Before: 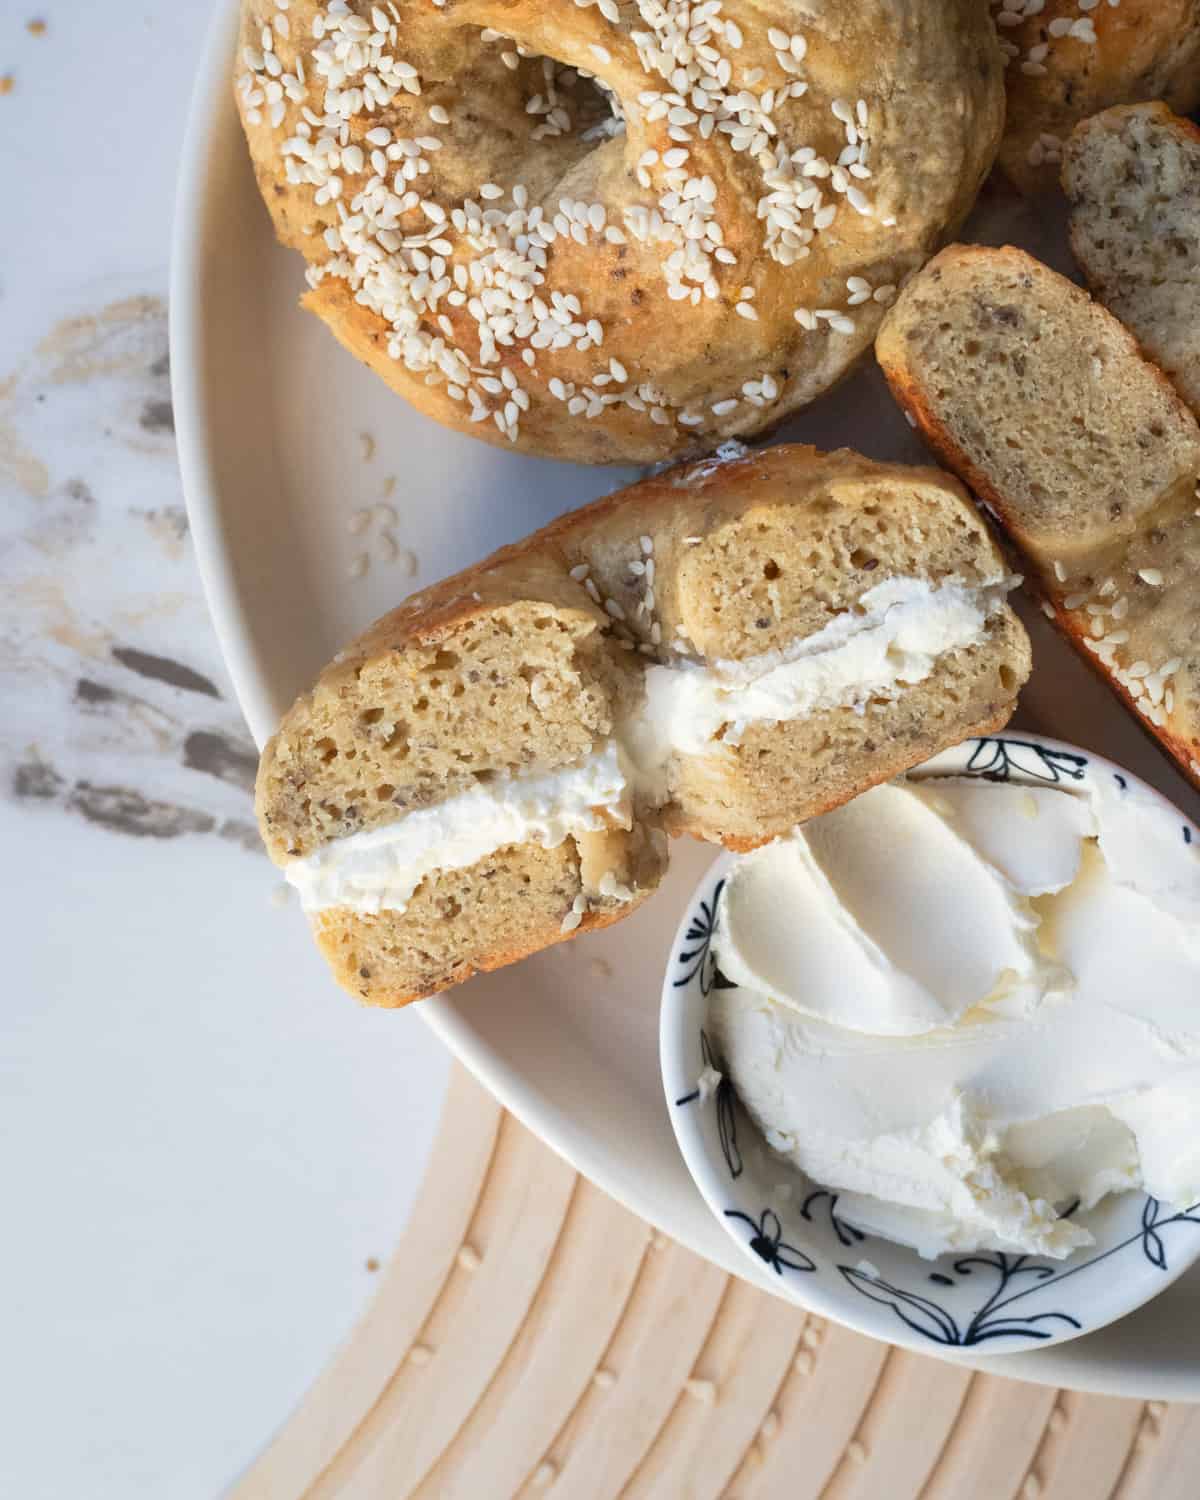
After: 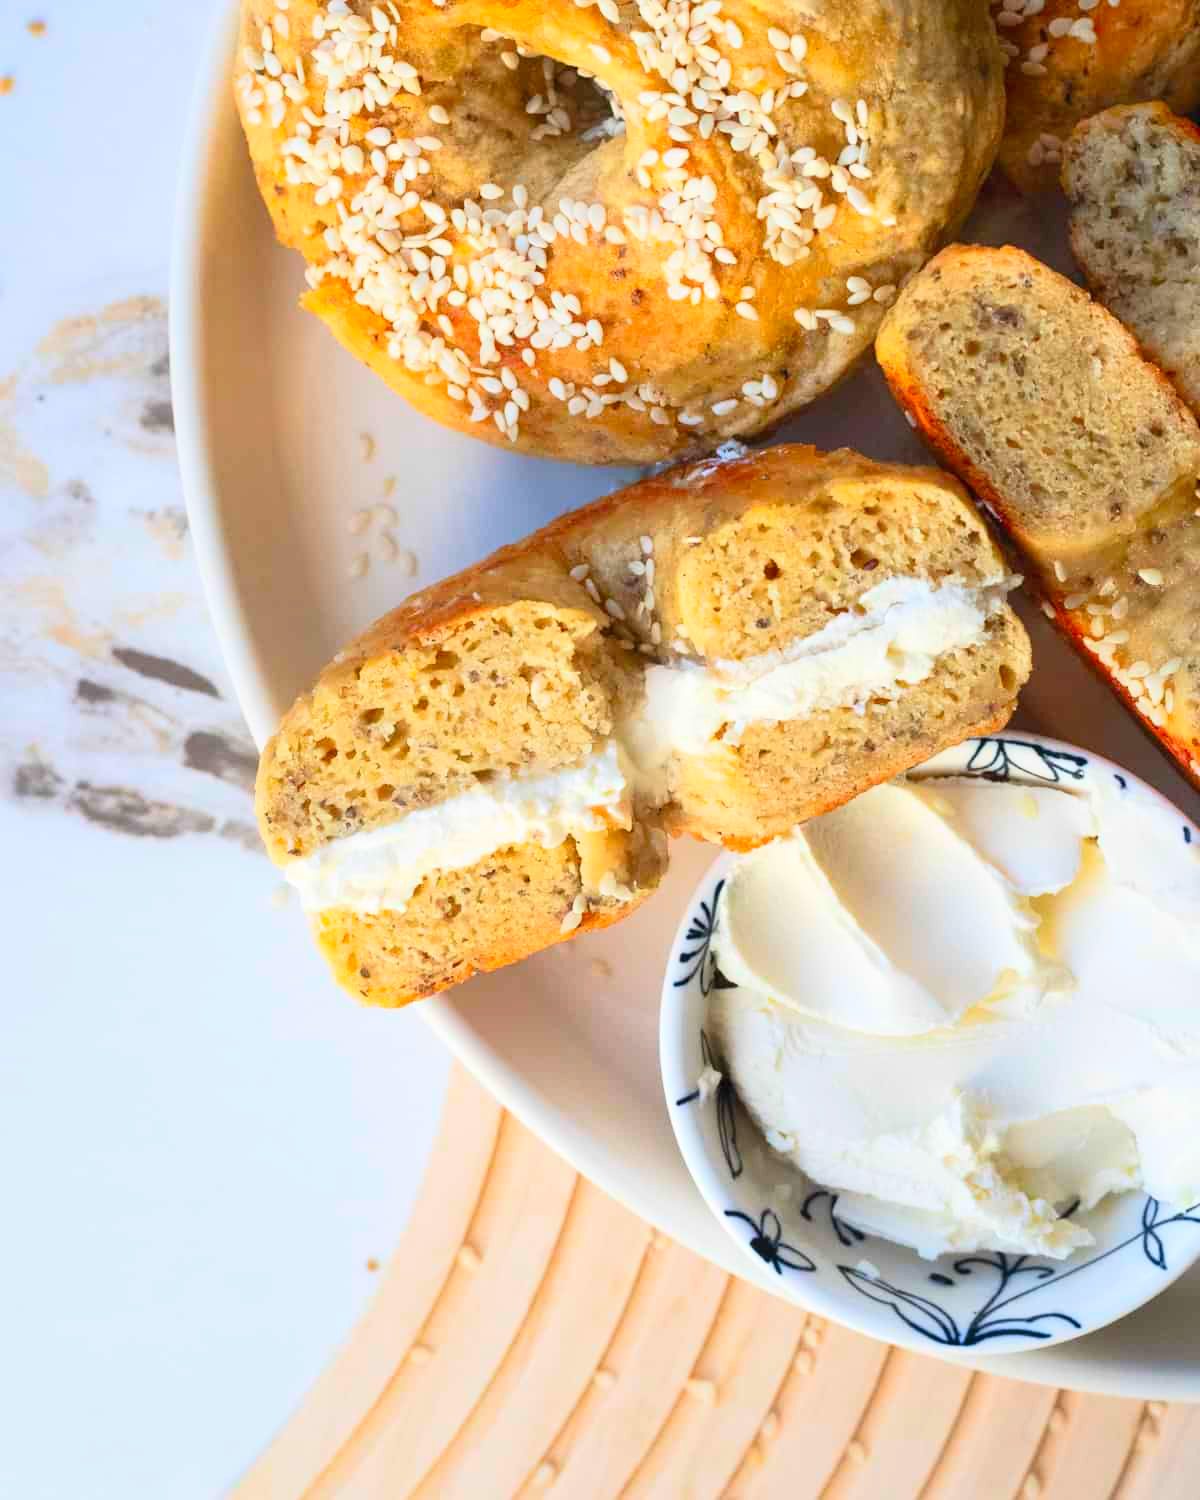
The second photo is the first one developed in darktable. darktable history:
contrast brightness saturation: contrast 0.199, brightness 0.203, saturation 0.784
